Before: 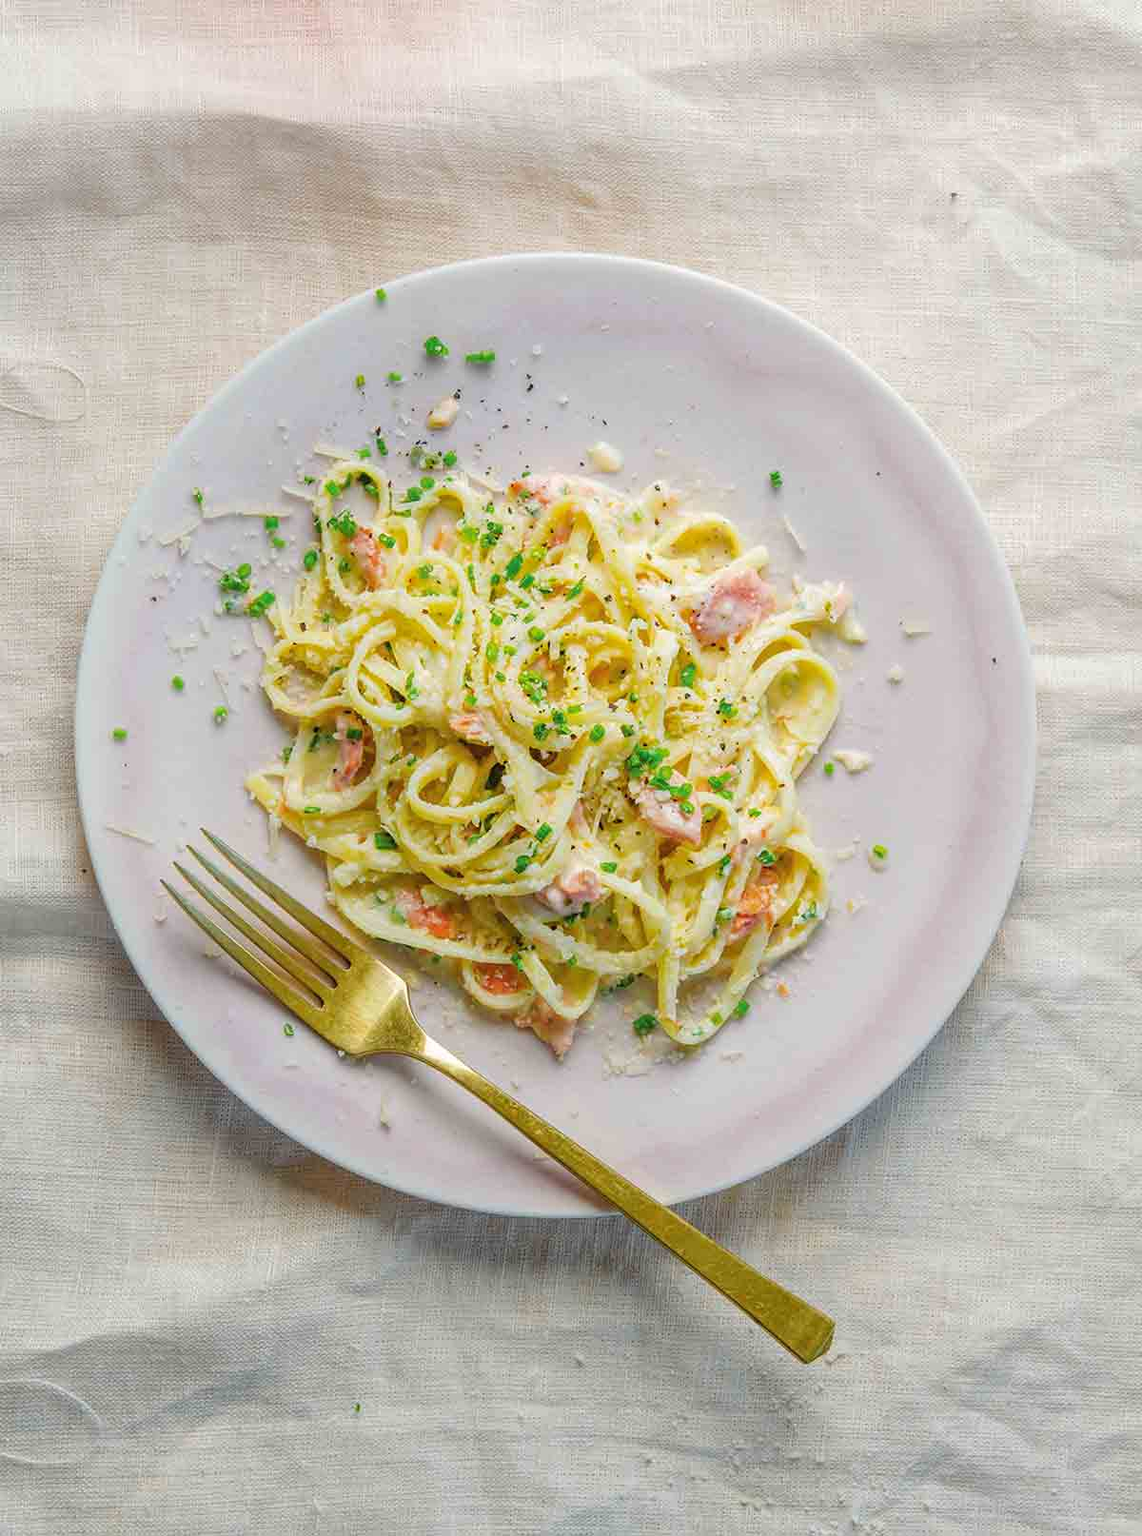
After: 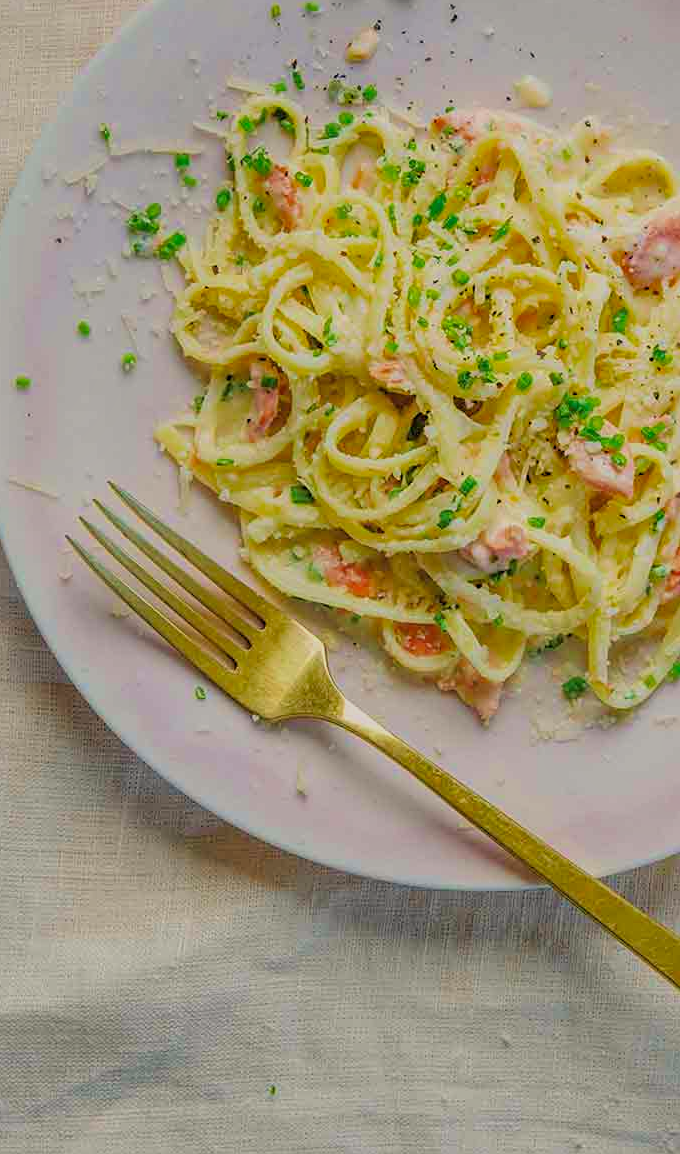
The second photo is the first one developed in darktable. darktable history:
color correction: highlights a* 0.908, highlights b* 2.82, saturation 1.06
crop: left 8.609%, top 24.131%, right 34.653%, bottom 4.34%
sharpen: amount 0.216
shadows and highlights: low approximation 0.01, soften with gaussian
filmic rgb: middle gray luminance 18.34%, black relative exposure -10.42 EV, white relative exposure 3.42 EV, target black luminance 0%, hardness 6.02, latitude 98.65%, contrast 0.84, shadows ↔ highlights balance 0.443%, color science v6 (2022)
velvia: on, module defaults
